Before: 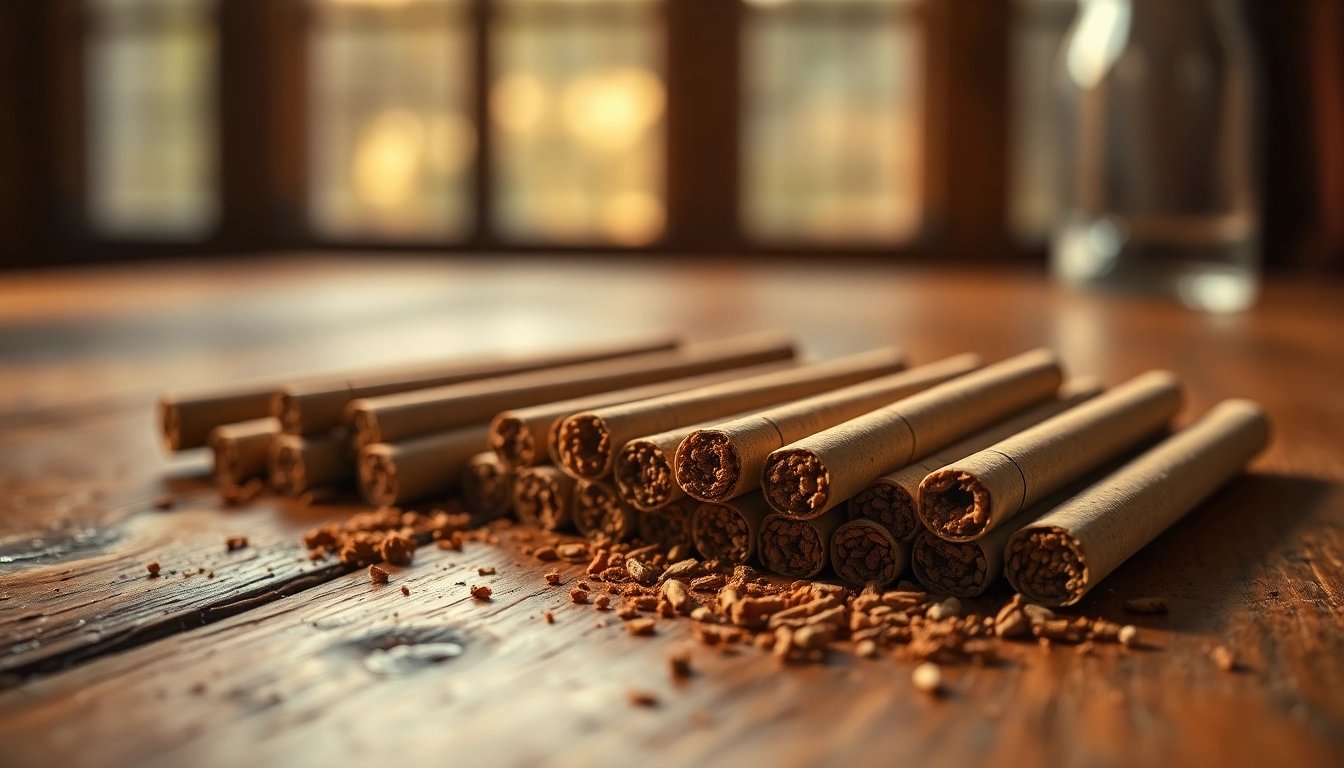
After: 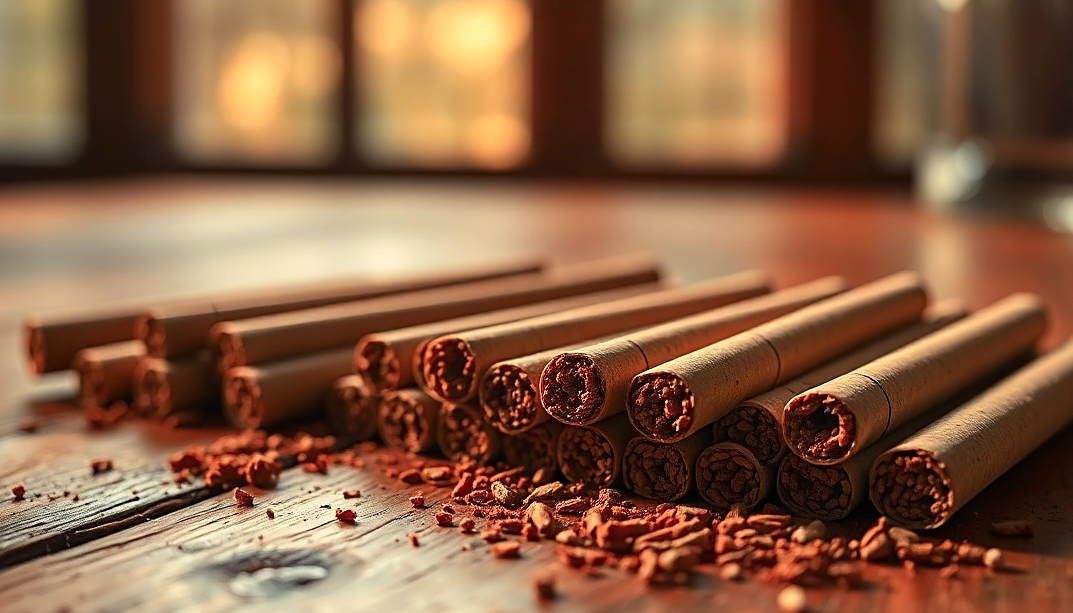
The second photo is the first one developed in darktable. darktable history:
sharpen: on, module defaults
color zones: curves: ch1 [(0.235, 0.558) (0.75, 0.5)]; ch2 [(0.25, 0.462) (0.749, 0.457)], mix 25.94%
crop and rotate: left 10.071%, top 10.071%, right 10.02%, bottom 10.02%
